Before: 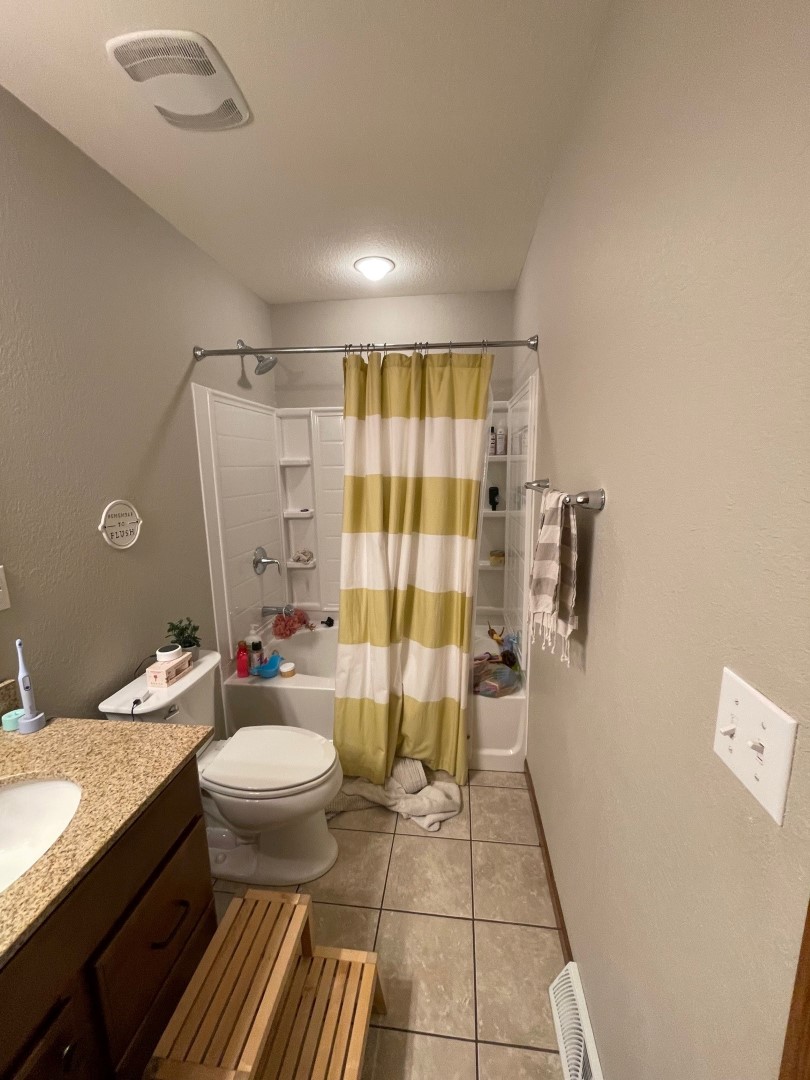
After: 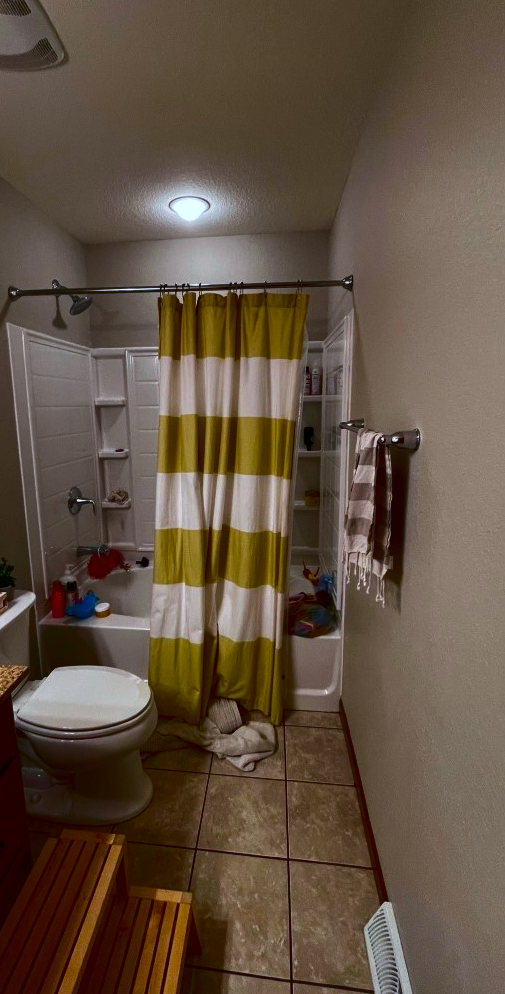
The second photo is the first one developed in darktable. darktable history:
crop and rotate: left 22.918%, top 5.629%, right 14.711%, bottom 2.247%
color calibration: illuminant as shot in camera, x 0.369, y 0.376, temperature 4328.46 K, gamut compression 3
contrast brightness saturation: contrast 0.09, brightness -0.59, saturation 0.17
color balance rgb: linear chroma grading › global chroma 15%, perceptual saturation grading › global saturation 30%
